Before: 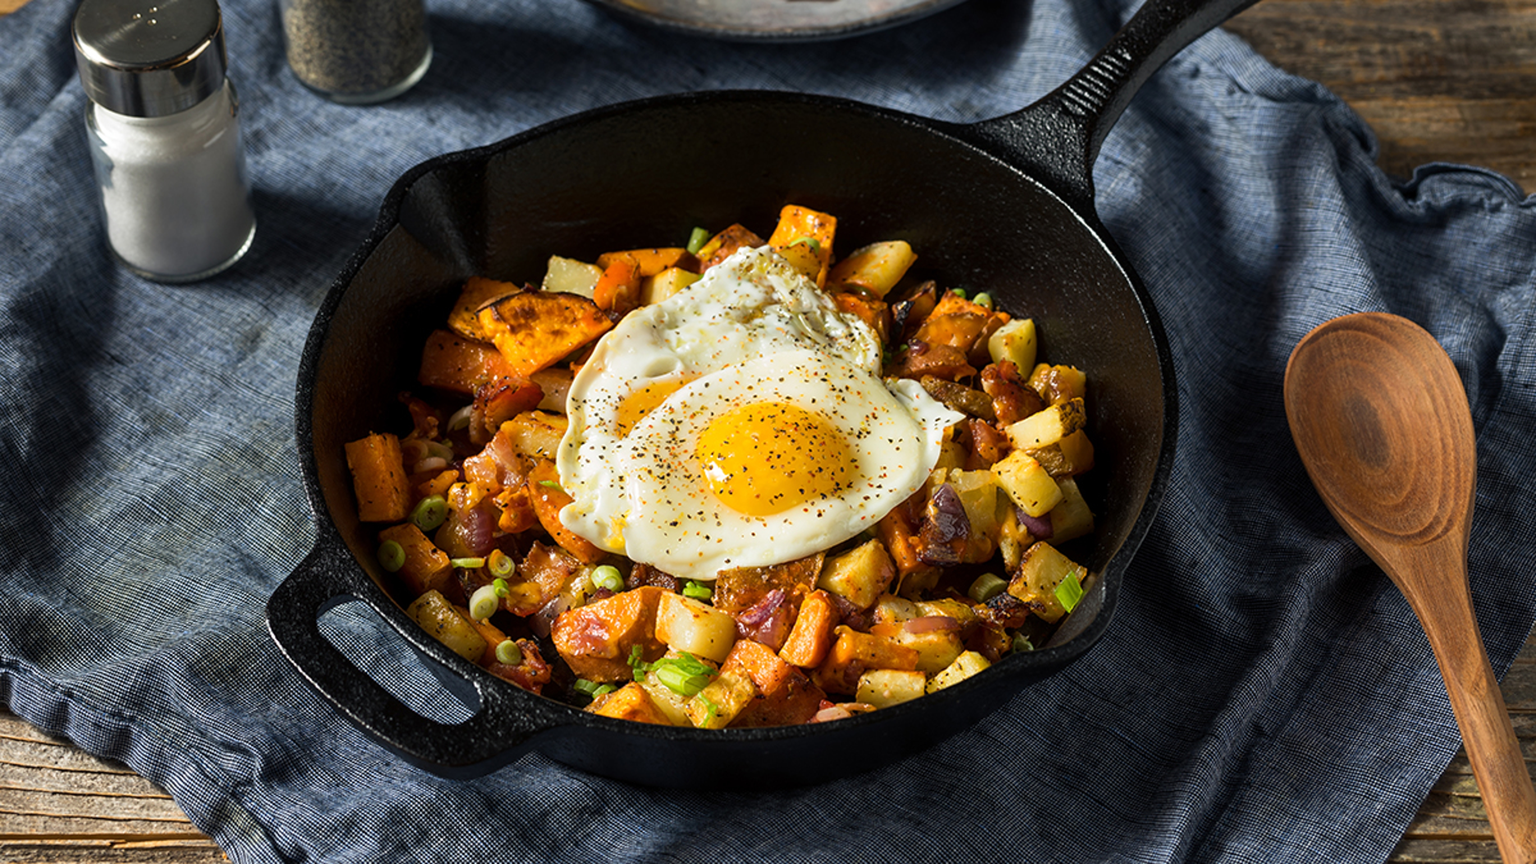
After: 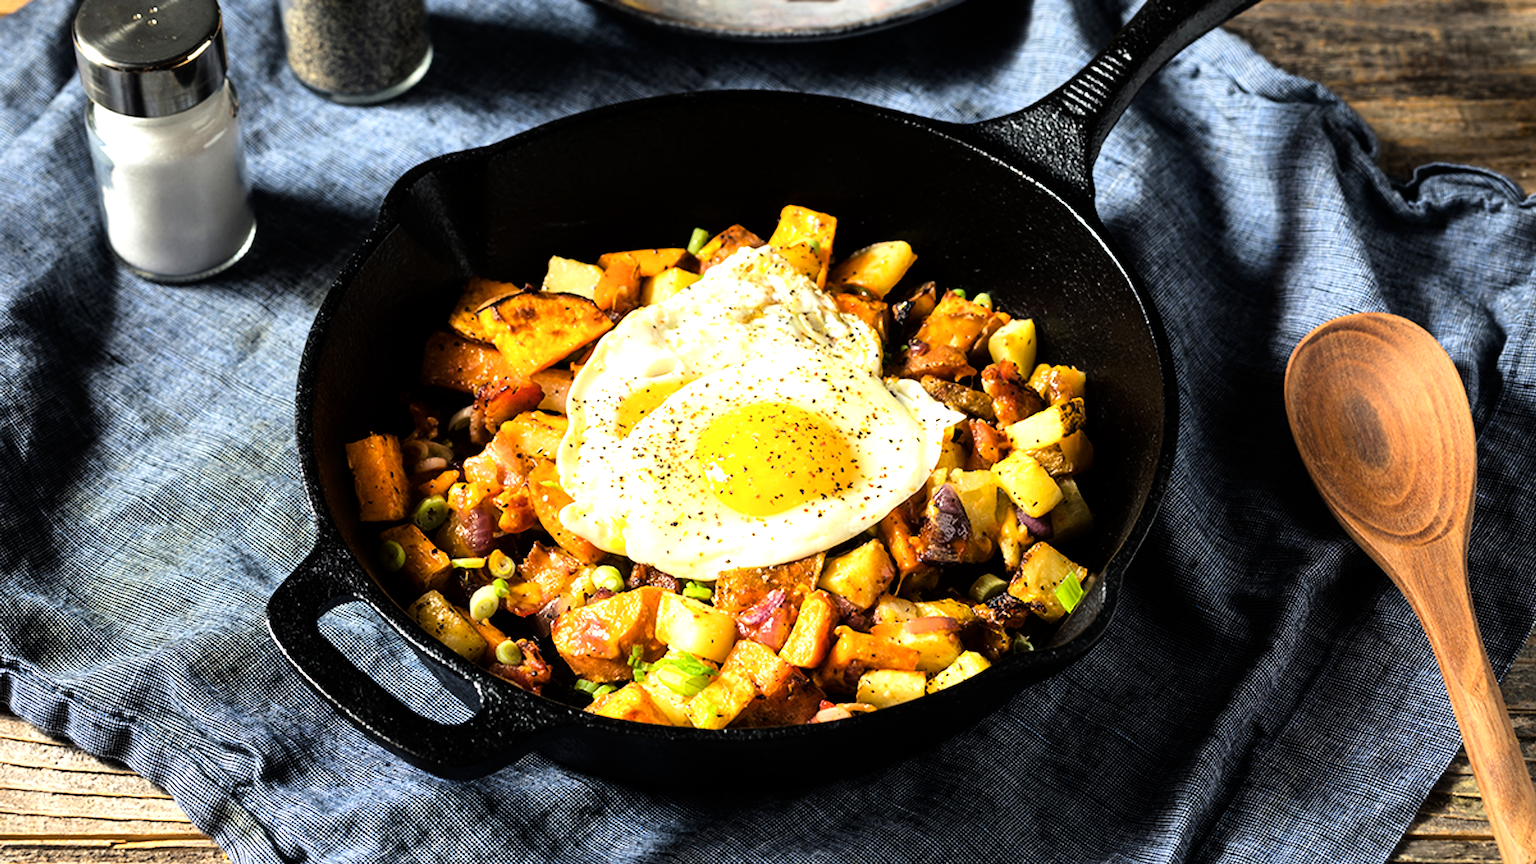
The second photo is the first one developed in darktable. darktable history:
tone equalizer: -8 EV -1.08 EV, -7 EV -1.02 EV, -6 EV -0.886 EV, -5 EV -0.613 EV, -3 EV 0.561 EV, -2 EV 0.893 EV, -1 EV 0.993 EV, +0 EV 1.06 EV
tone curve: curves: ch0 [(0, 0) (0.004, 0.001) (0.133, 0.112) (0.325, 0.362) (0.832, 0.893) (1, 1)], color space Lab, linked channels, preserve colors none
color calibration: illuminant same as pipeline (D50), adaptation none (bypass), x 0.332, y 0.335, temperature 5016.3 K
